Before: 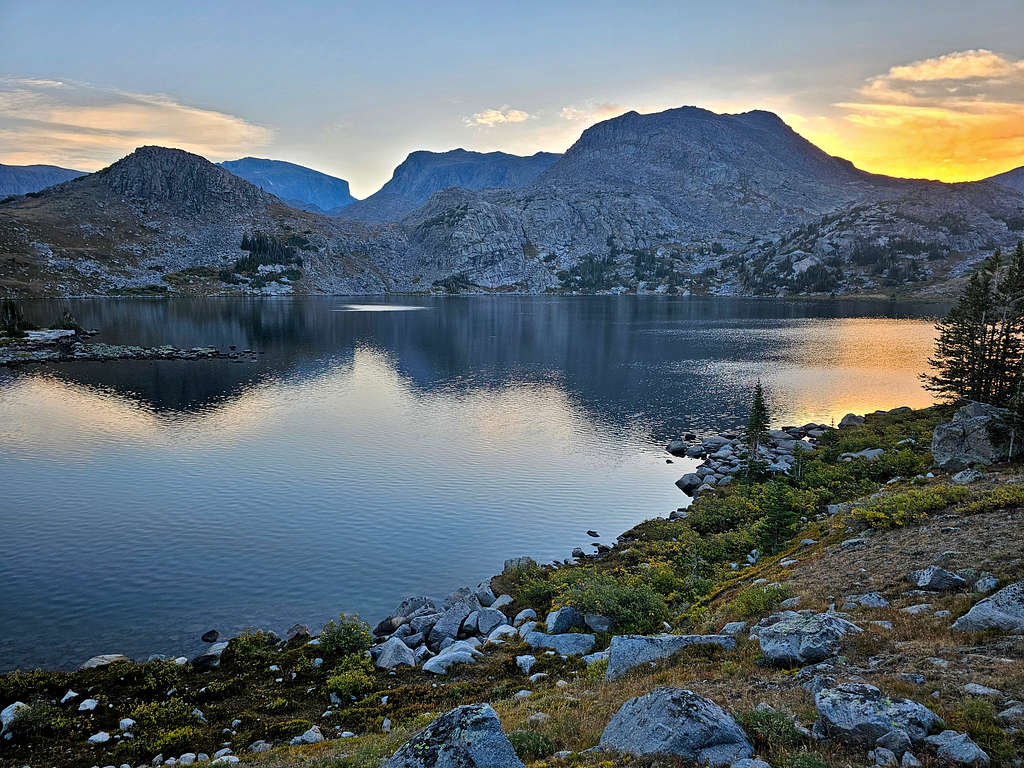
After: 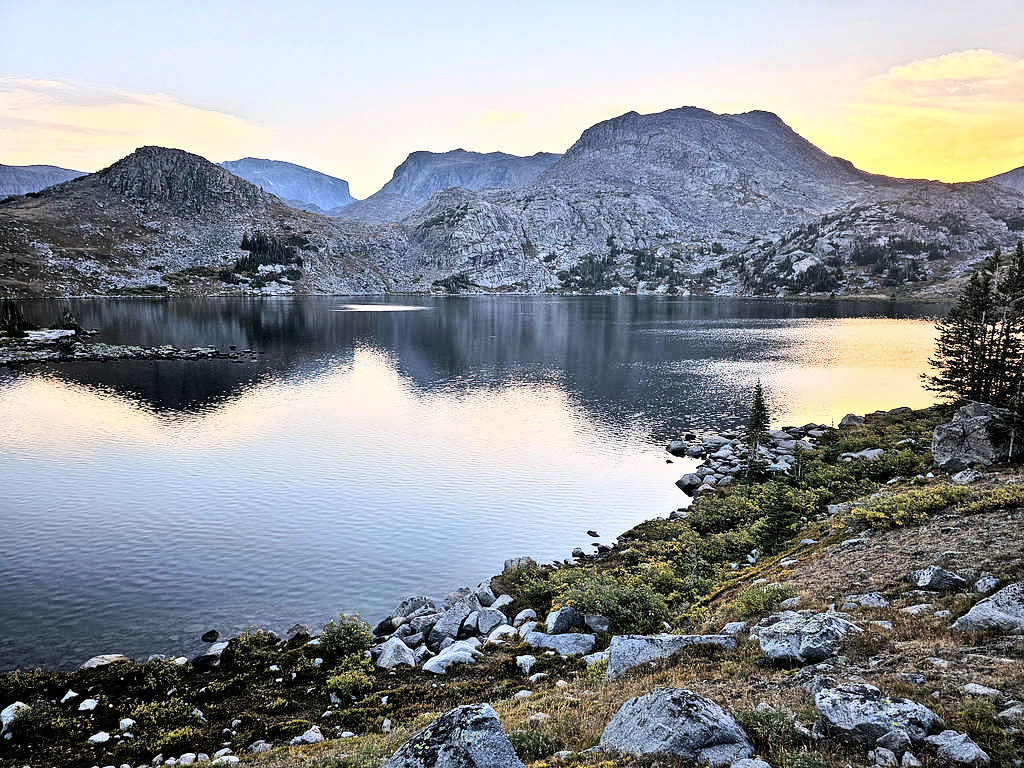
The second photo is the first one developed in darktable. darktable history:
color correction: highlights a* 5.52, highlights b* 5.17, saturation 0.673
base curve: curves: ch0 [(0, 0) (0.007, 0.004) (0.027, 0.03) (0.046, 0.07) (0.207, 0.54) (0.442, 0.872) (0.673, 0.972) (1, 1)]
local contrast: mode bilateral grid, contrast 15, coarseness 35, detail 104%, midtone range 0.2
